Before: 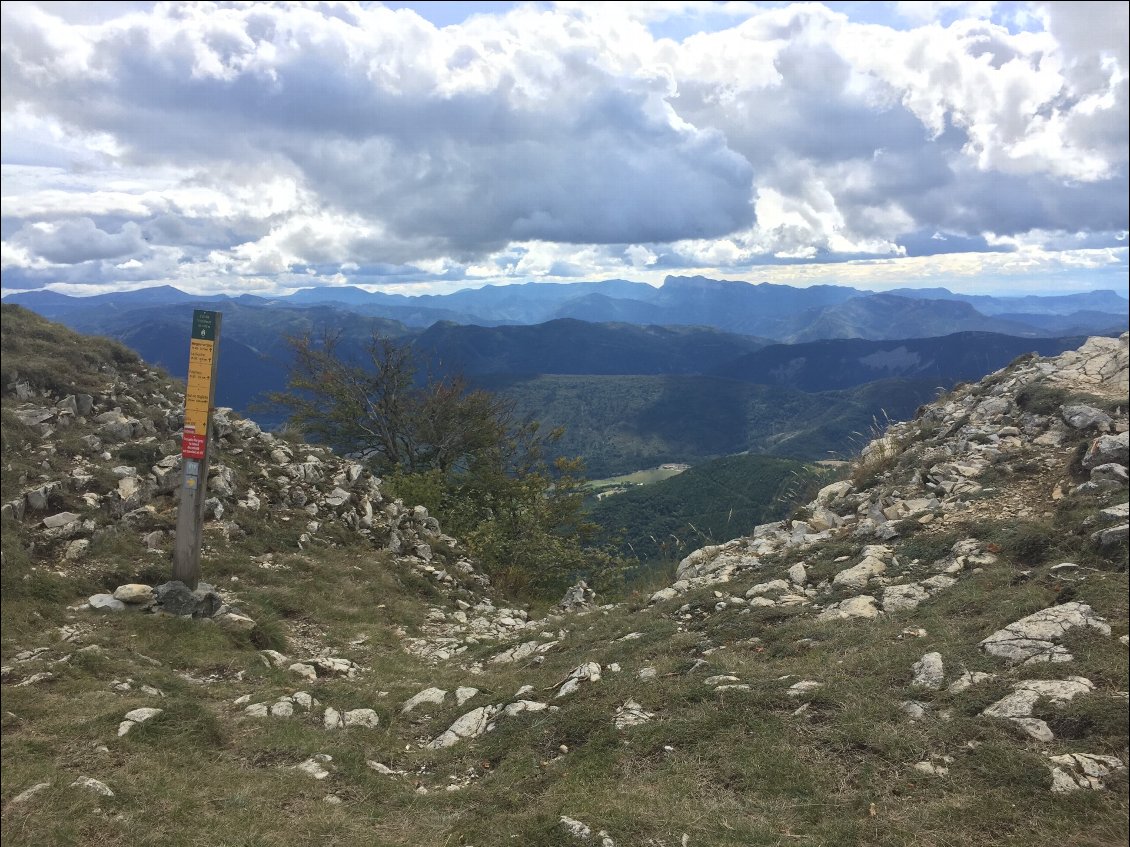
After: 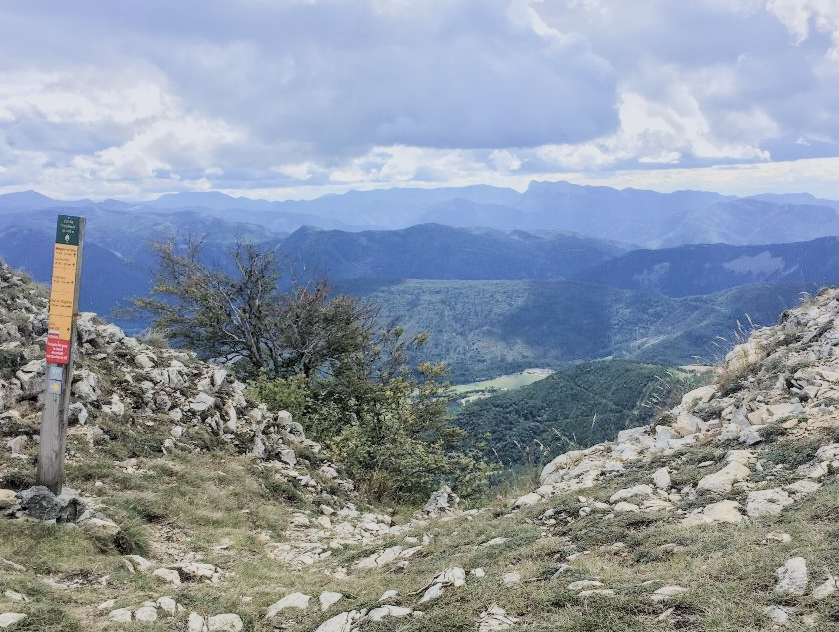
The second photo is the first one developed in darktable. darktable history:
tone equalizer: -7 EV 0.156 EV, -6 EV 0.627 EV, -5 EV 1.15 EV, -4 EV 1.31 EV, -3 EV 1.12 EV, -2 EV 0.6 EV, -1 EV 0.151 EV, edges refinement/feathering 500, mask exposure compensation -1.57 EV, preserve details no
color calibration: illuminant as shot in camera, x 0.358, y 0.373, temperature 4628.91 K
local contrast: on, module defaults
crop and rotate: left 12.051%, top 11.423%, right 13.654%, bottom 13.88%
filmic rgb: black relative exposure -7.65 EV, white relative exposure 4.56 EV, hardness 3.61, contrast 1.112, color science v4 (2020)
